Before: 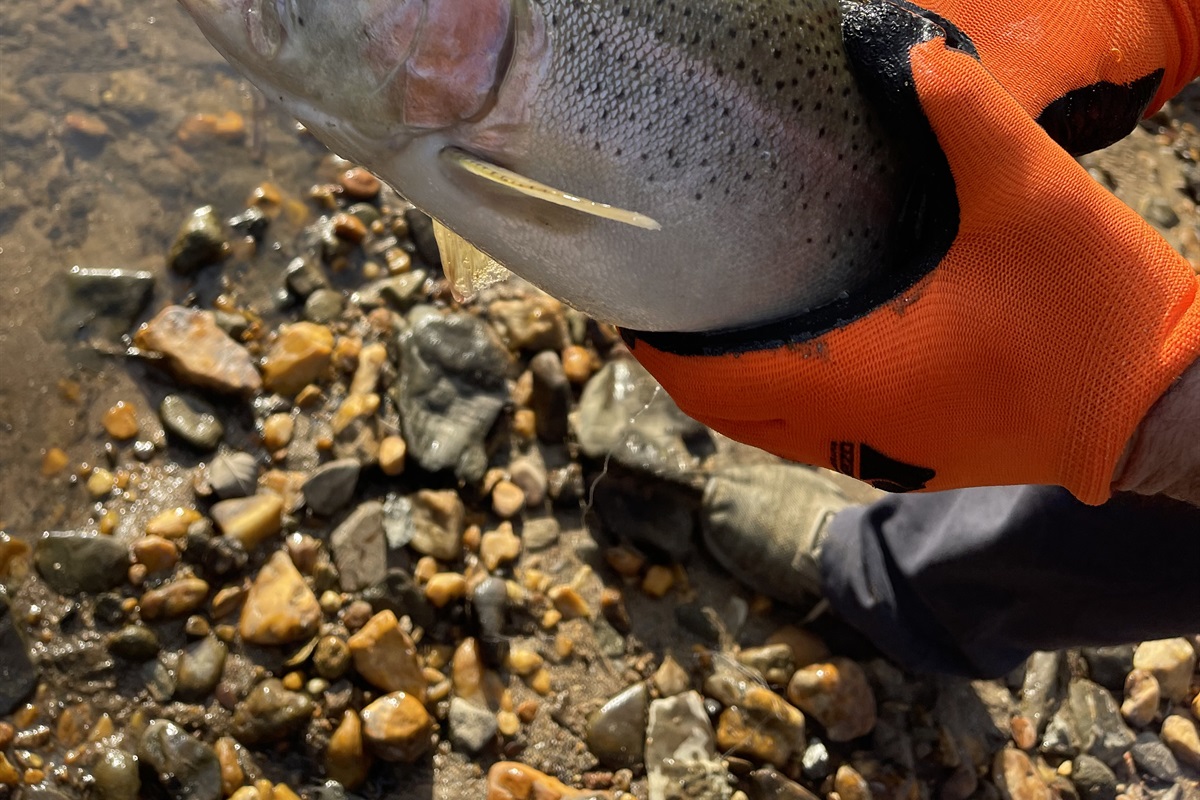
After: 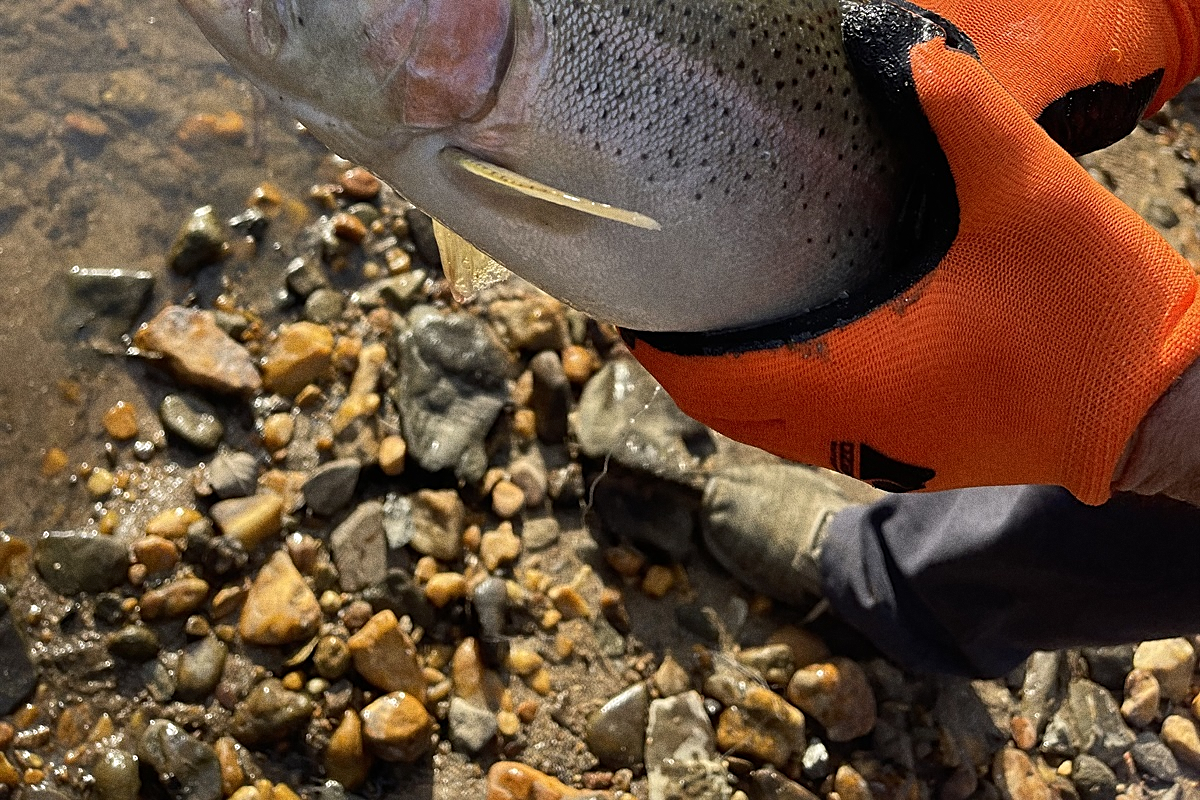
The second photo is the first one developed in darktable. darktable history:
sharpen: on, module defaults
grain: coarseness 0.09 ISO, strength 40%
